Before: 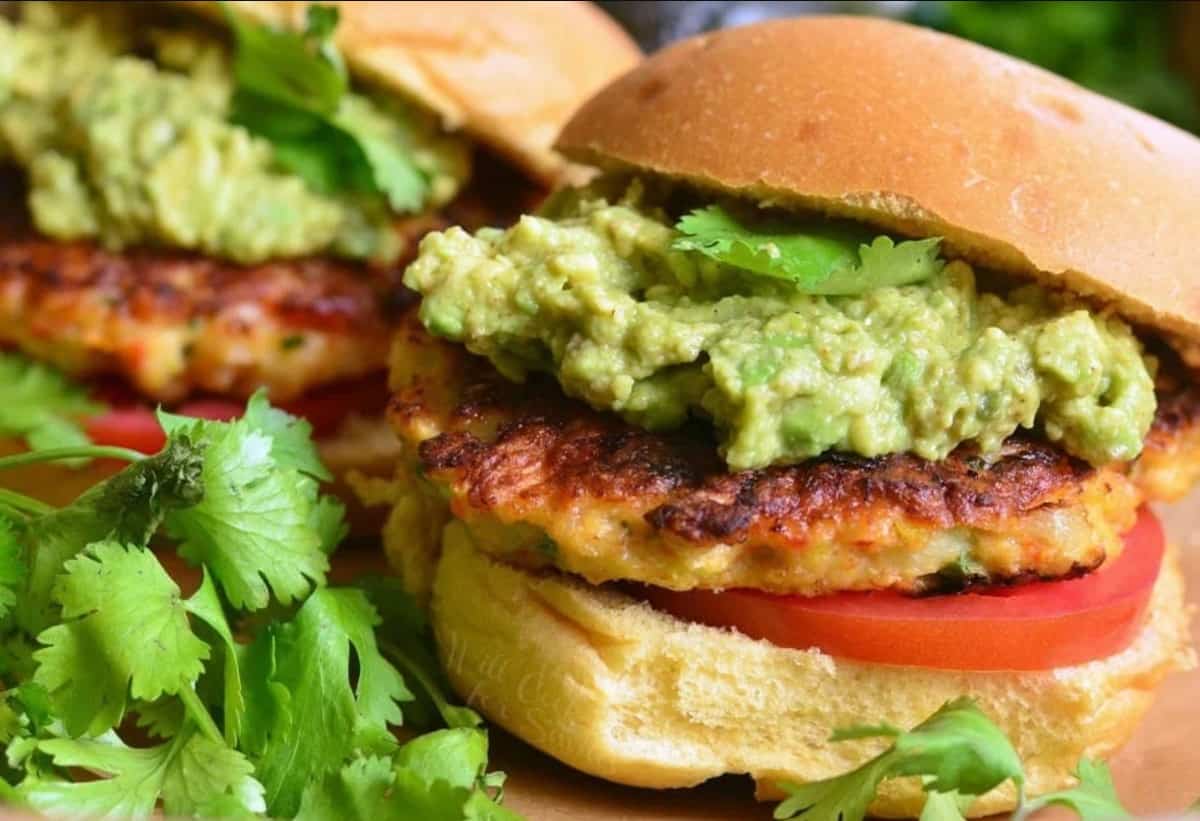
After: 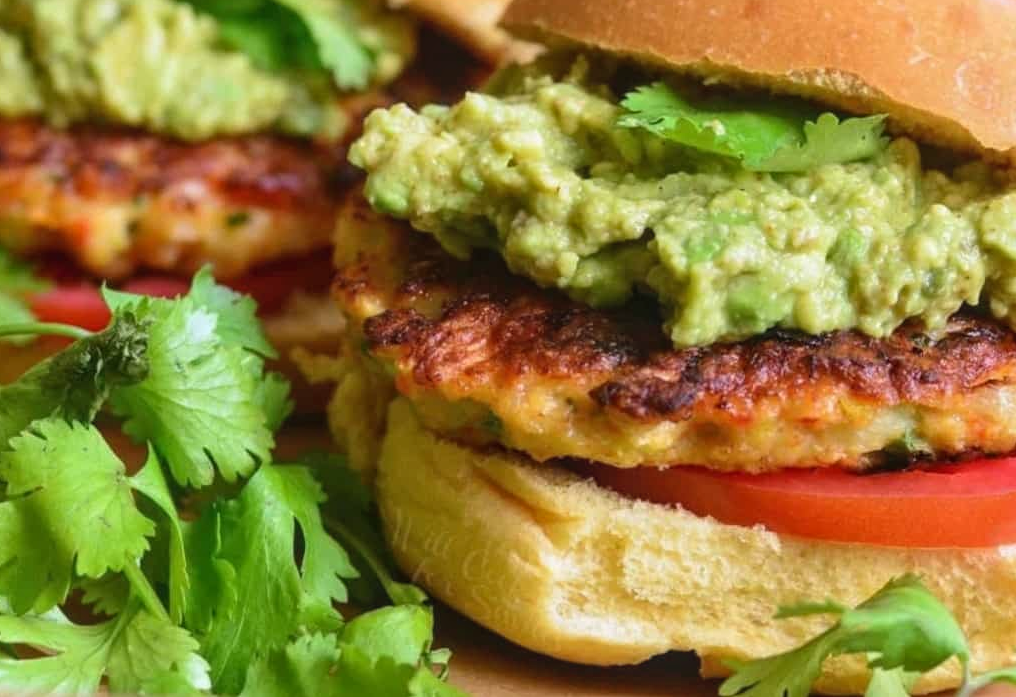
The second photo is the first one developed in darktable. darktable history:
local contrast: detail 110%
crop and rotate: left 4.643%, top 14.99%, right 10.685%
